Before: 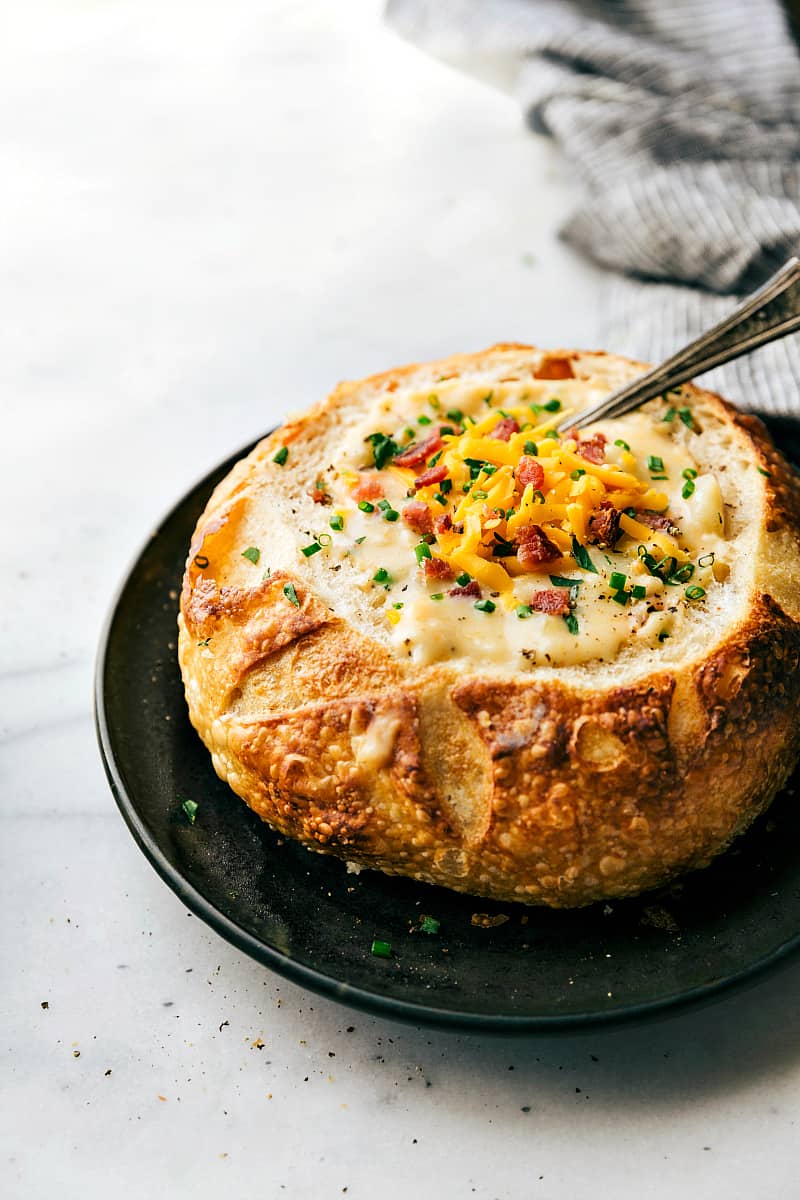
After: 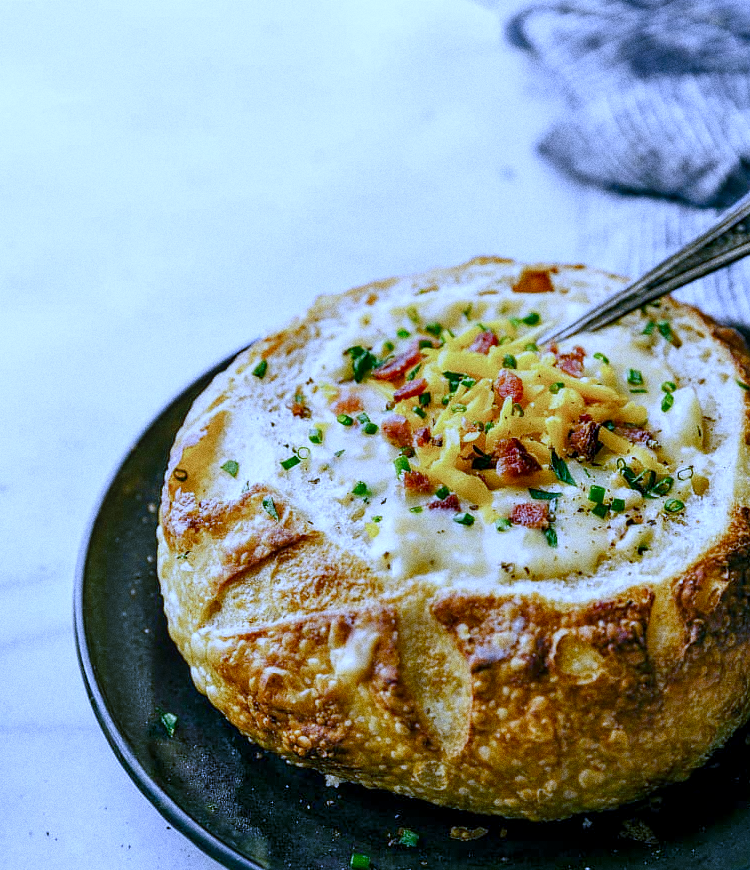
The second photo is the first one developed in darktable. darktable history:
grain: coarseness 9.61 ISO, strength 35.62%
color balance rgb: shadows lift › chroma 1%, shadows lift › hue 113°, highlights gain › chroma 0.2%, highlights gain › hue 333°, perceptual saturation grading › global saturation 20%, perceptual saturation grading › highlights -50%, perceptual saturation grading › shadows 25%, contrast -10%
white balance: red 0.766, blue 1.537
crop: left 2.737%, top 7.287%, right 3.421%, bottom 20.179%
tone equalizer: on, module defaults
local contrast: on, module defaults
